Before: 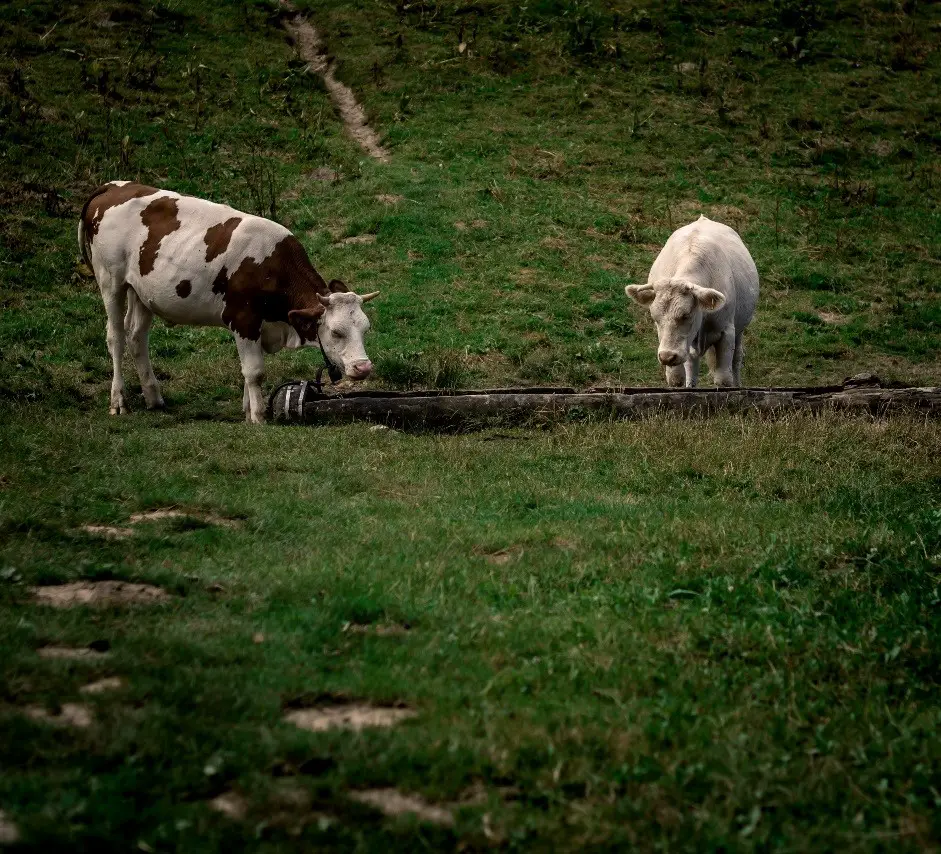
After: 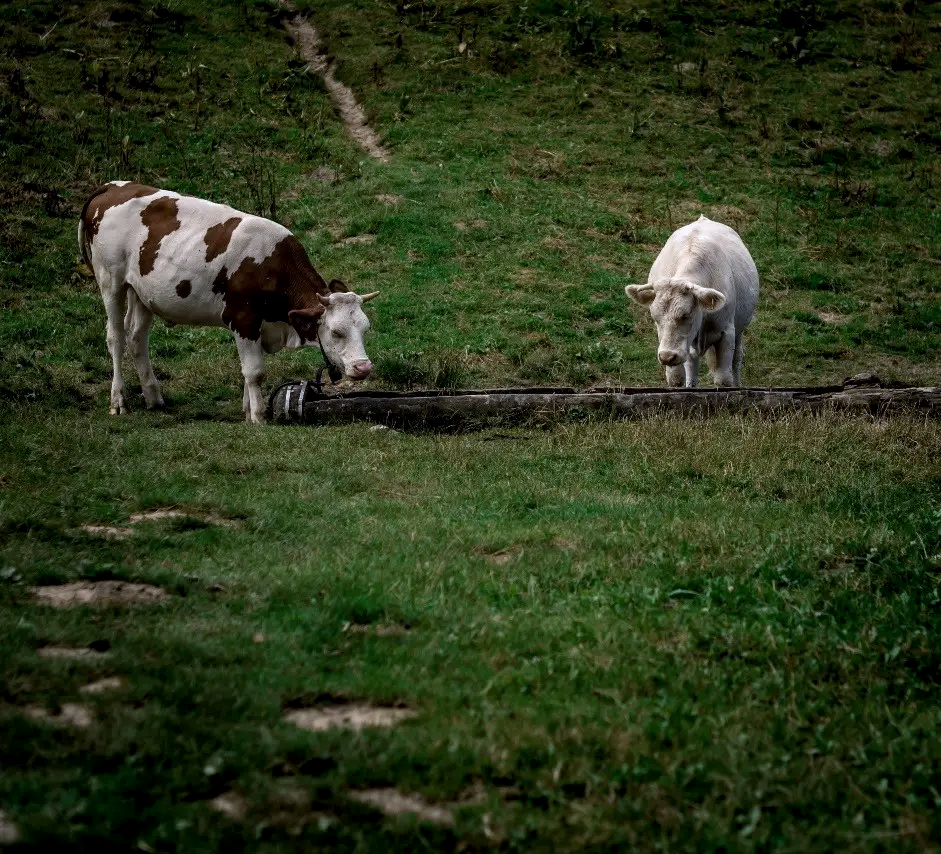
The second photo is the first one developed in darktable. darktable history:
white balance: red 0.954, blue 1.079
local contrast: highlights 100%, shadows 100%, detail 120%, midtone range 0.2
